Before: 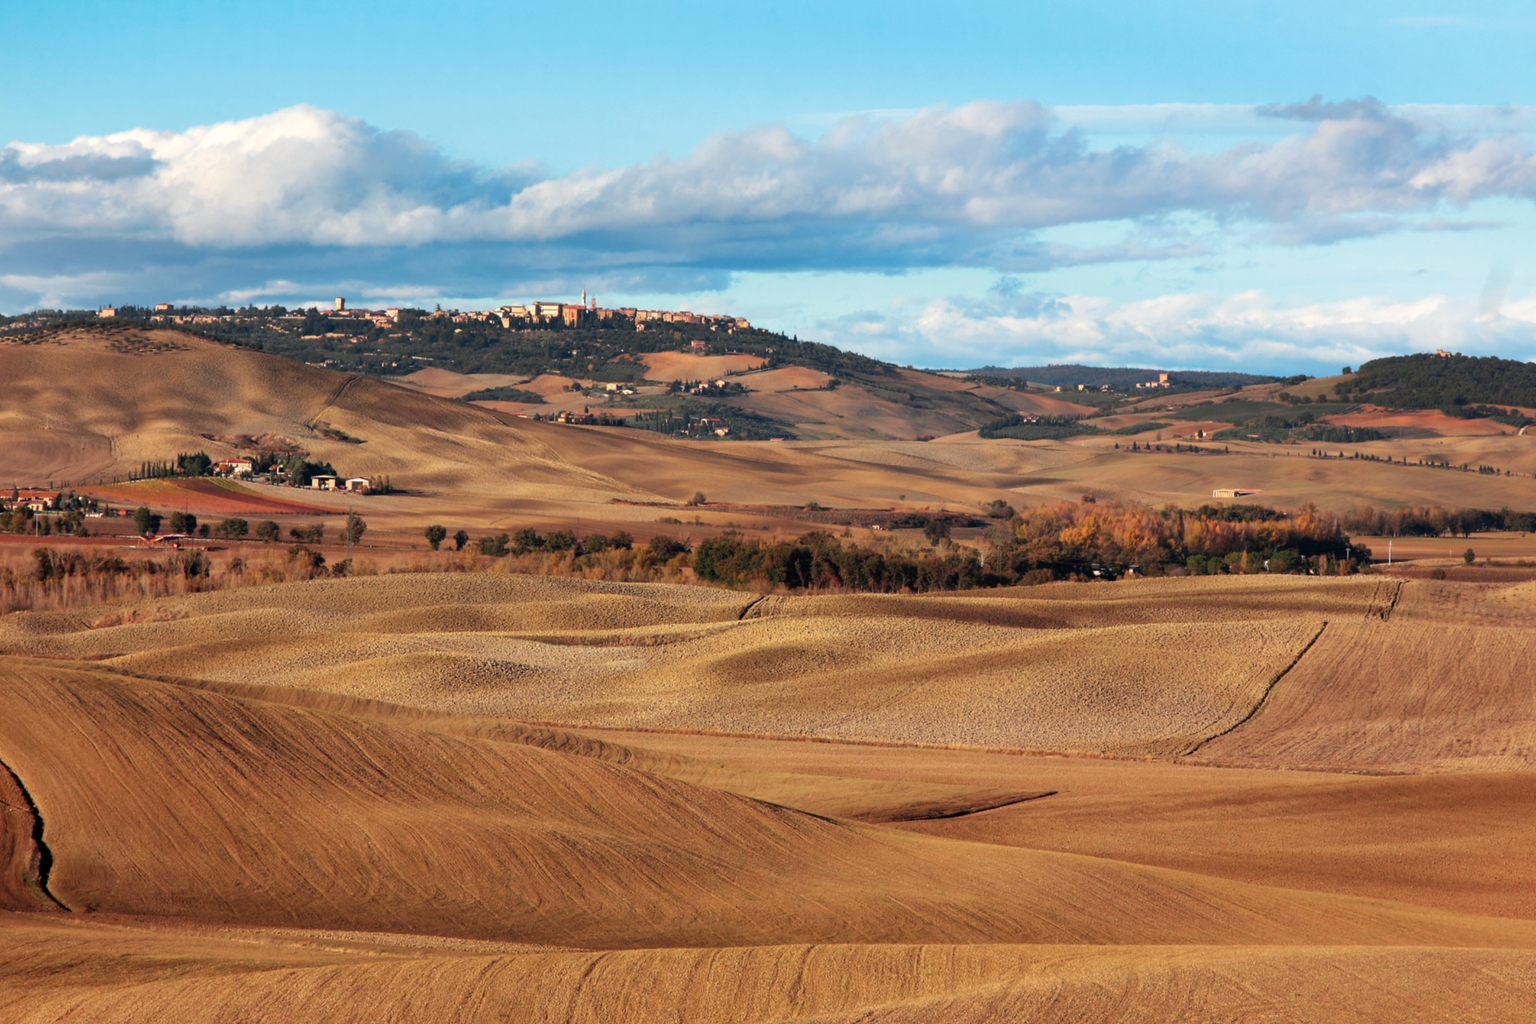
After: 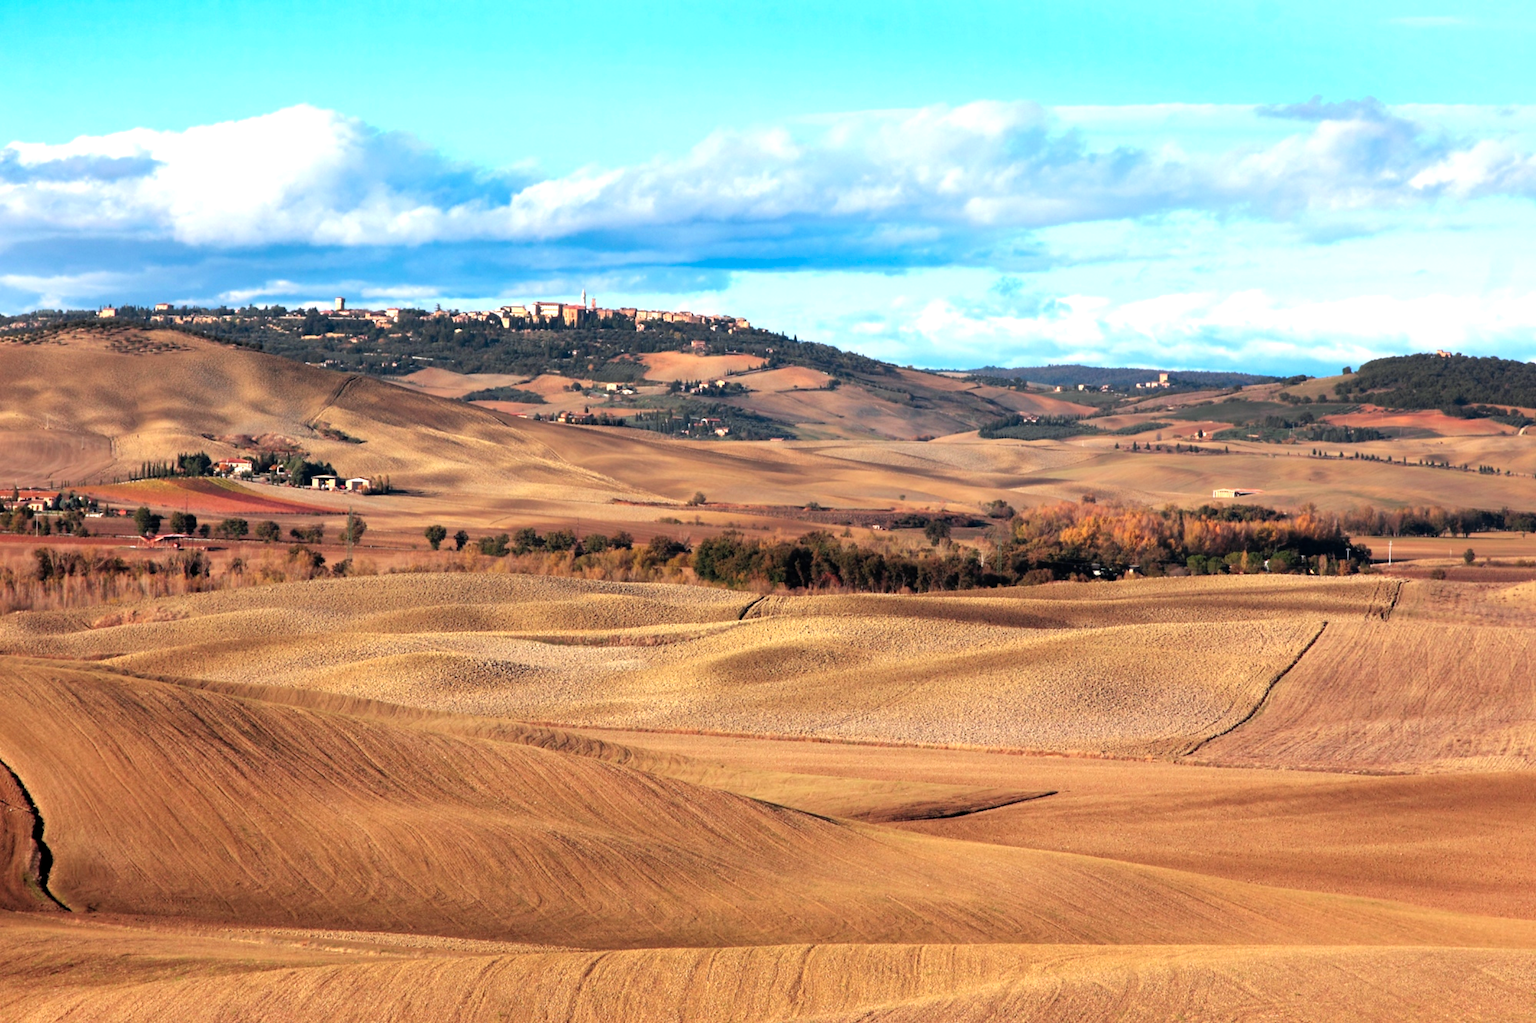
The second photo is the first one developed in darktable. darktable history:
color calibration: output R [0.994, 0.059, -0.119, 0], output G [-0.036, 1.09, -0.119, 0], output B [0.078, -0.108, 0.961, 0], illuminant as shot in camera, x 0.358, y 0.373, temperature 4628.91 K
tone equalizer: -8 EV -0.751 EV, -7 EV -0.7 EV, -6 EV -0.593 EV, -5 EV -0.365 EV, -3 EV 0.402 EV, -2 EV 0.6 EV, -1 EV 0.7 EV, +0 EV 0.772 EV
